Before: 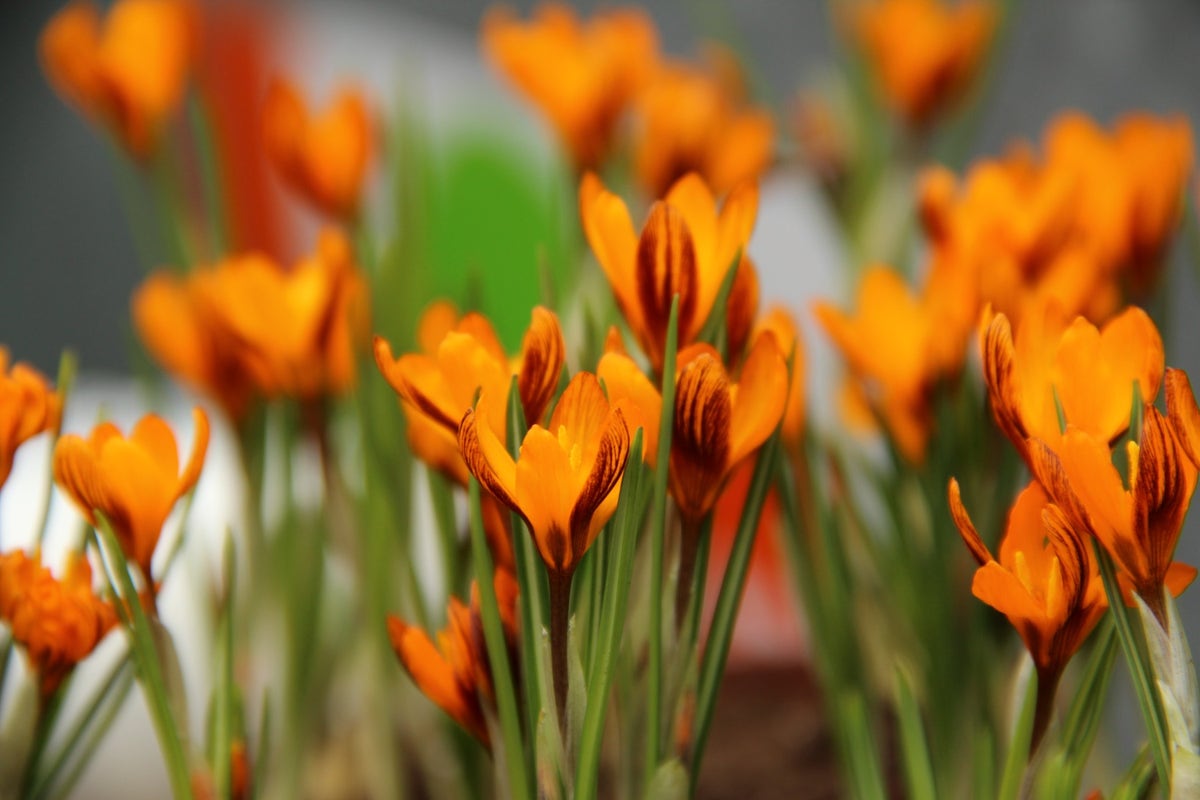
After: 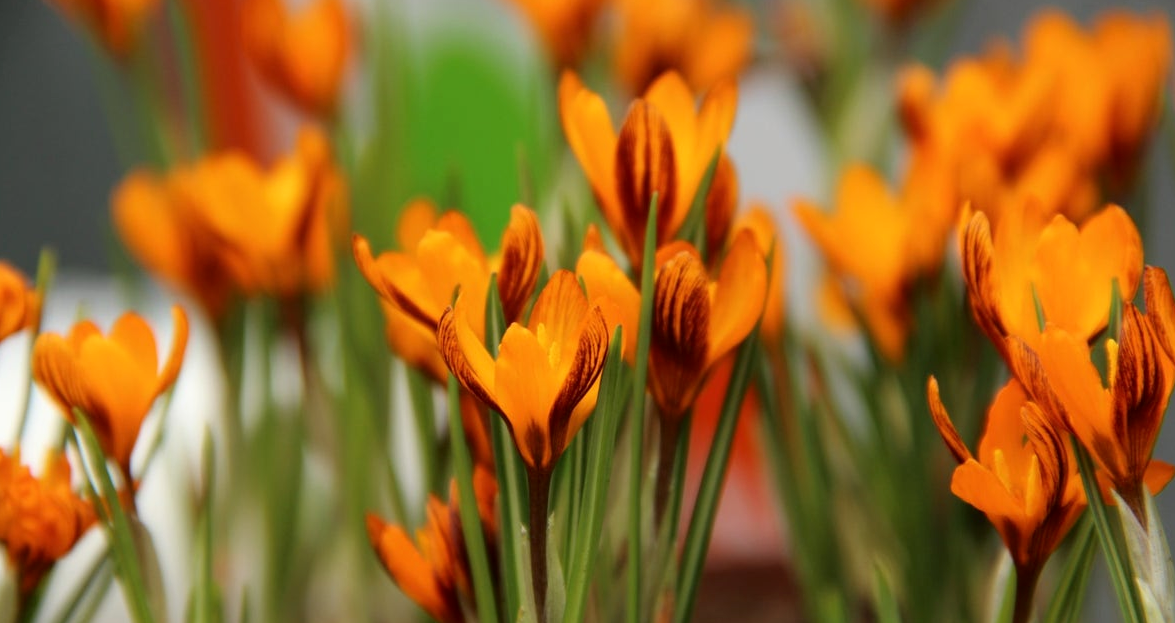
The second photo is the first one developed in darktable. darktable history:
crop and rotate: left 1.814%, top 12.818%, right 0.25%, bottom 9.225%
shadows and highlights: shadows -30, highlights 30
exposure: compensate highlight preservation false
